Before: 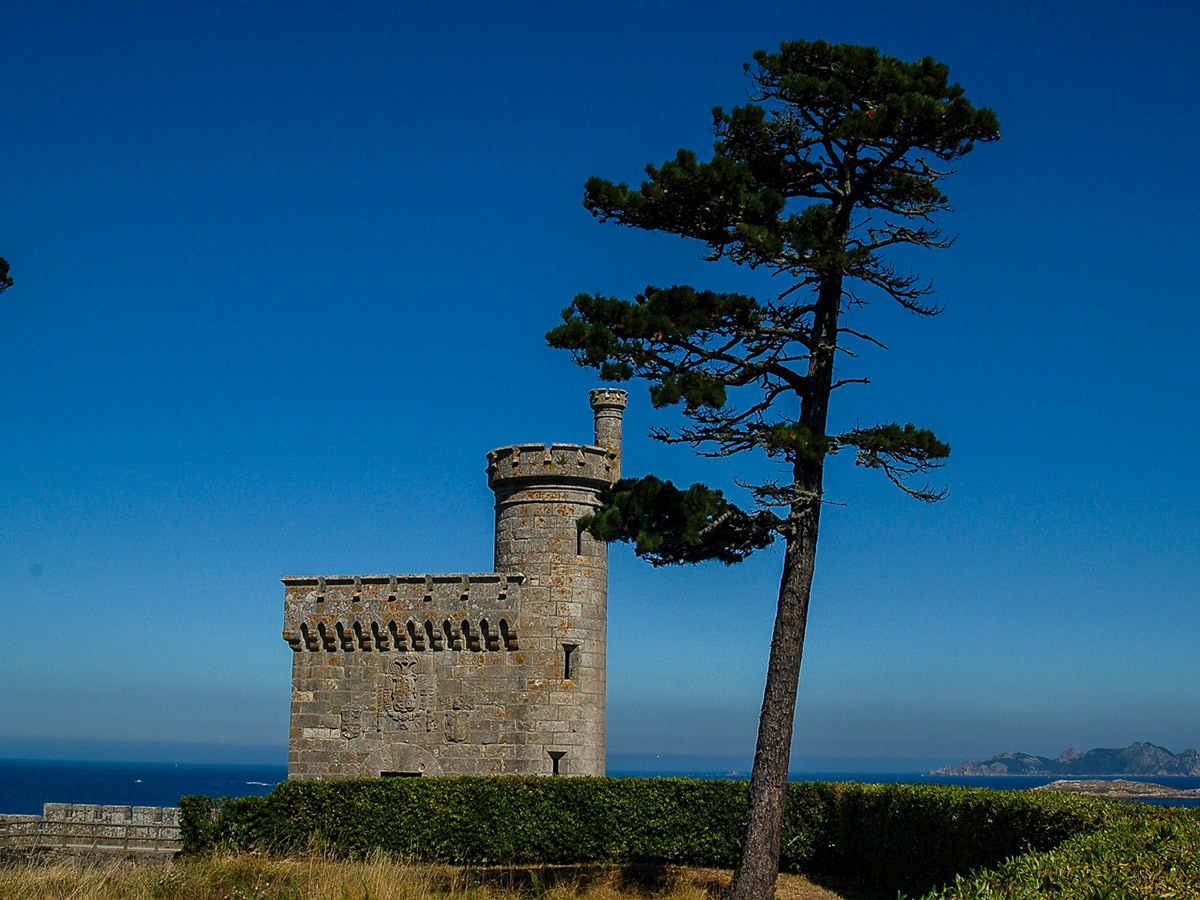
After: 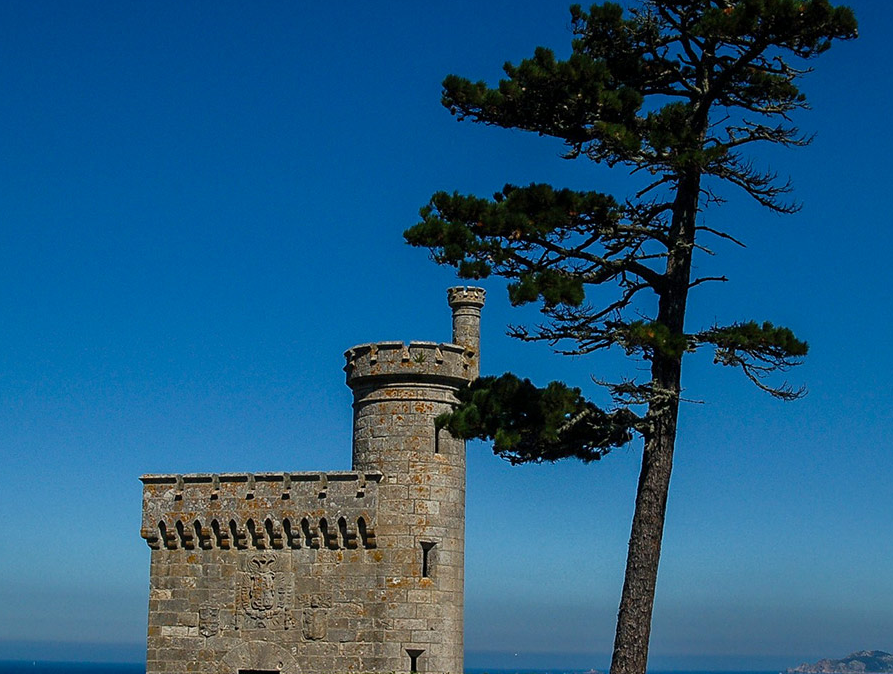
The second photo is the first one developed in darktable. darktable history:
crop and rotate: left 11.887%, top 11.36%, right 13.648%, bottom 13.647%
